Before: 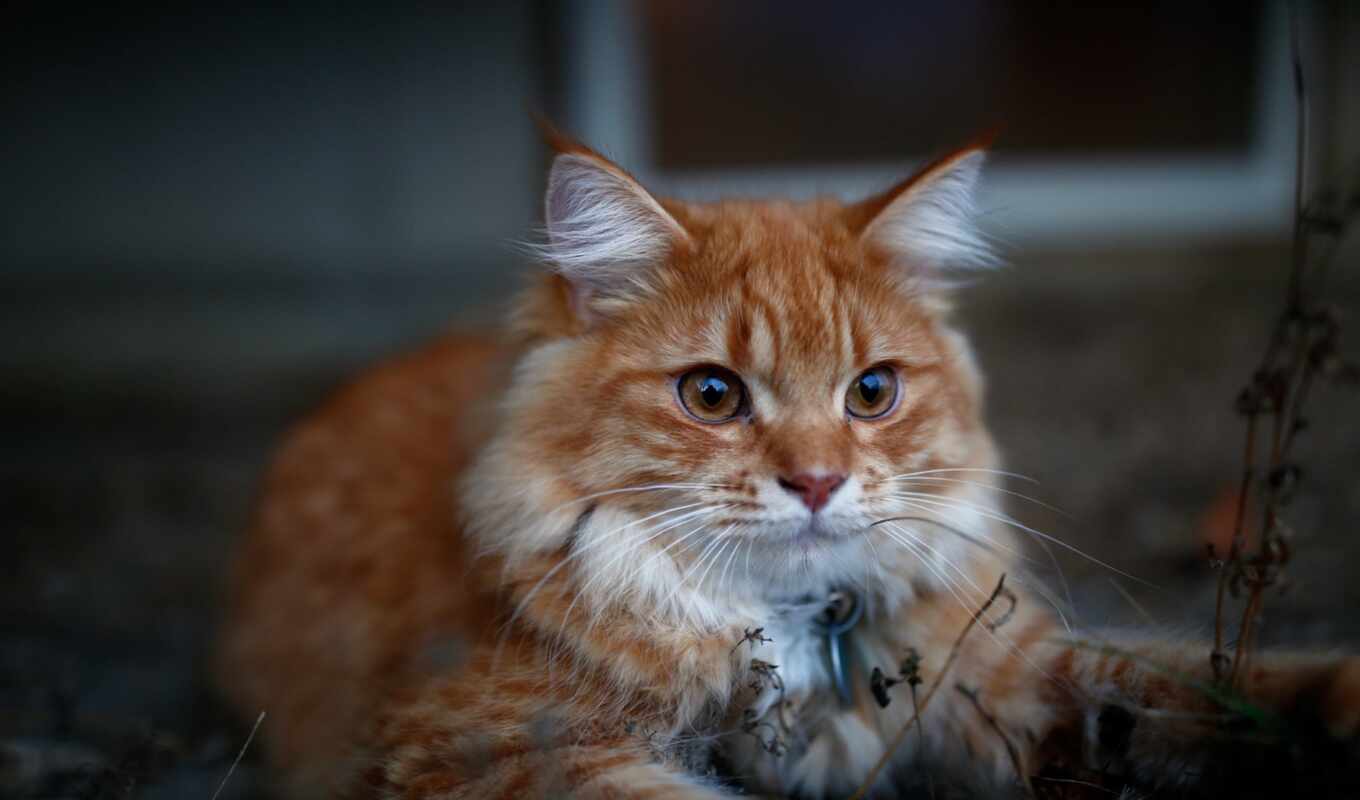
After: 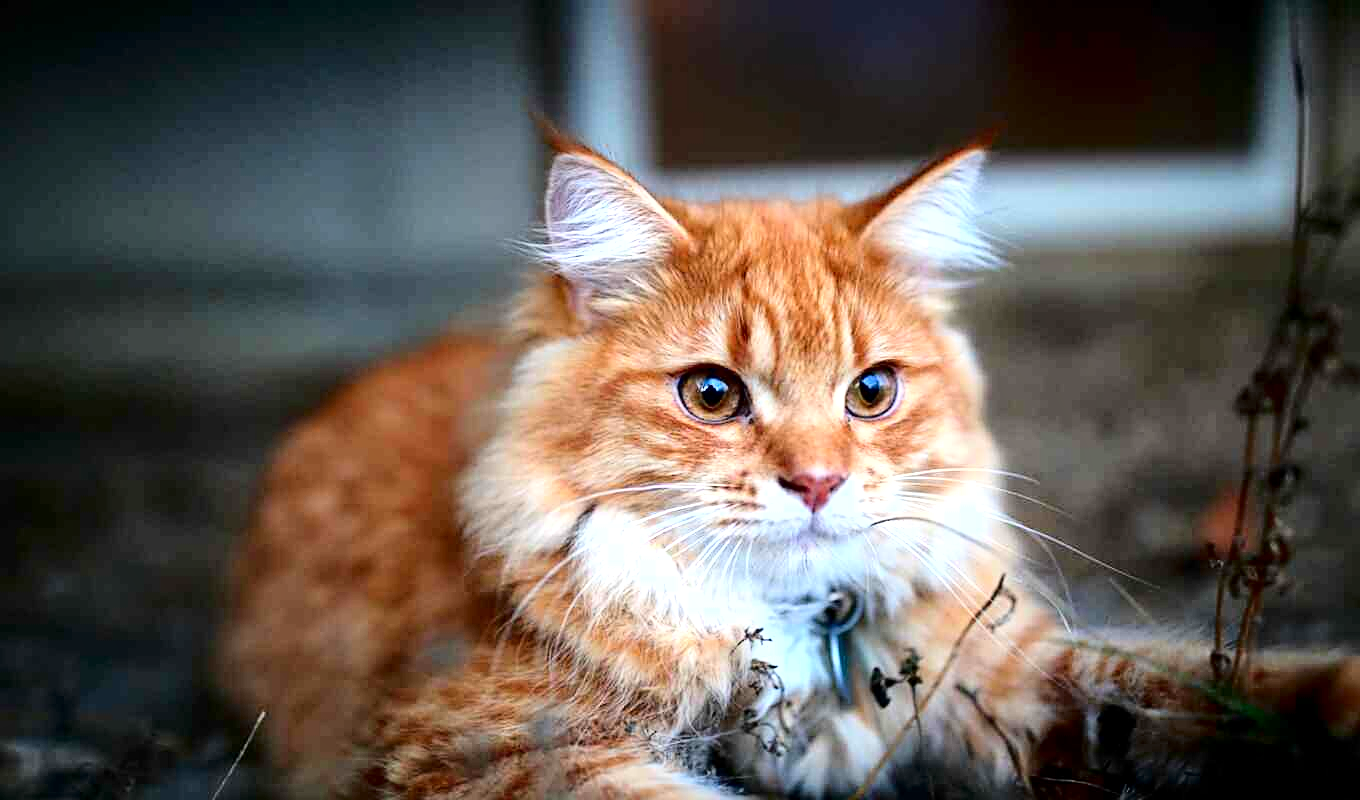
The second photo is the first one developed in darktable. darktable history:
sharpen: on, module defaults
contrast brightness saturation: contrast 0.2, brightness 0.16, saturation 0.22
exposure: black level correction 0, exposure 1.173 EV, compensate exposure bias true, compensate highlight preservation false
fill light: exposure -2 EV, width 8.6
local contrast: highlights 100%, shadows 100%, detail 120%, midtone range 0.2
